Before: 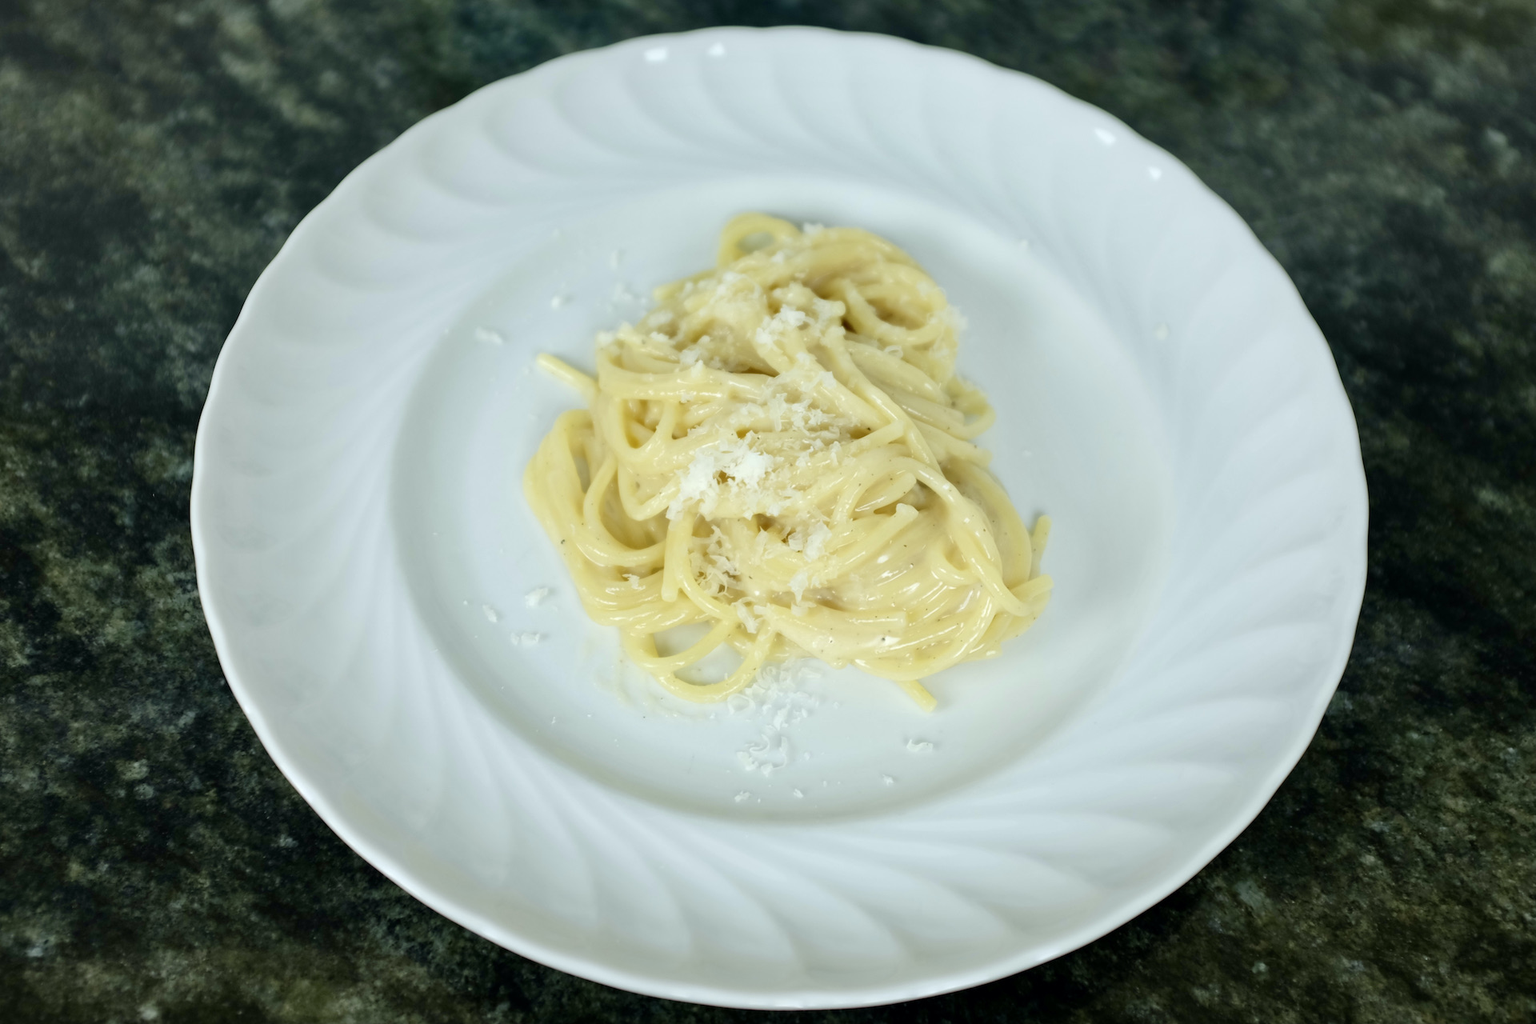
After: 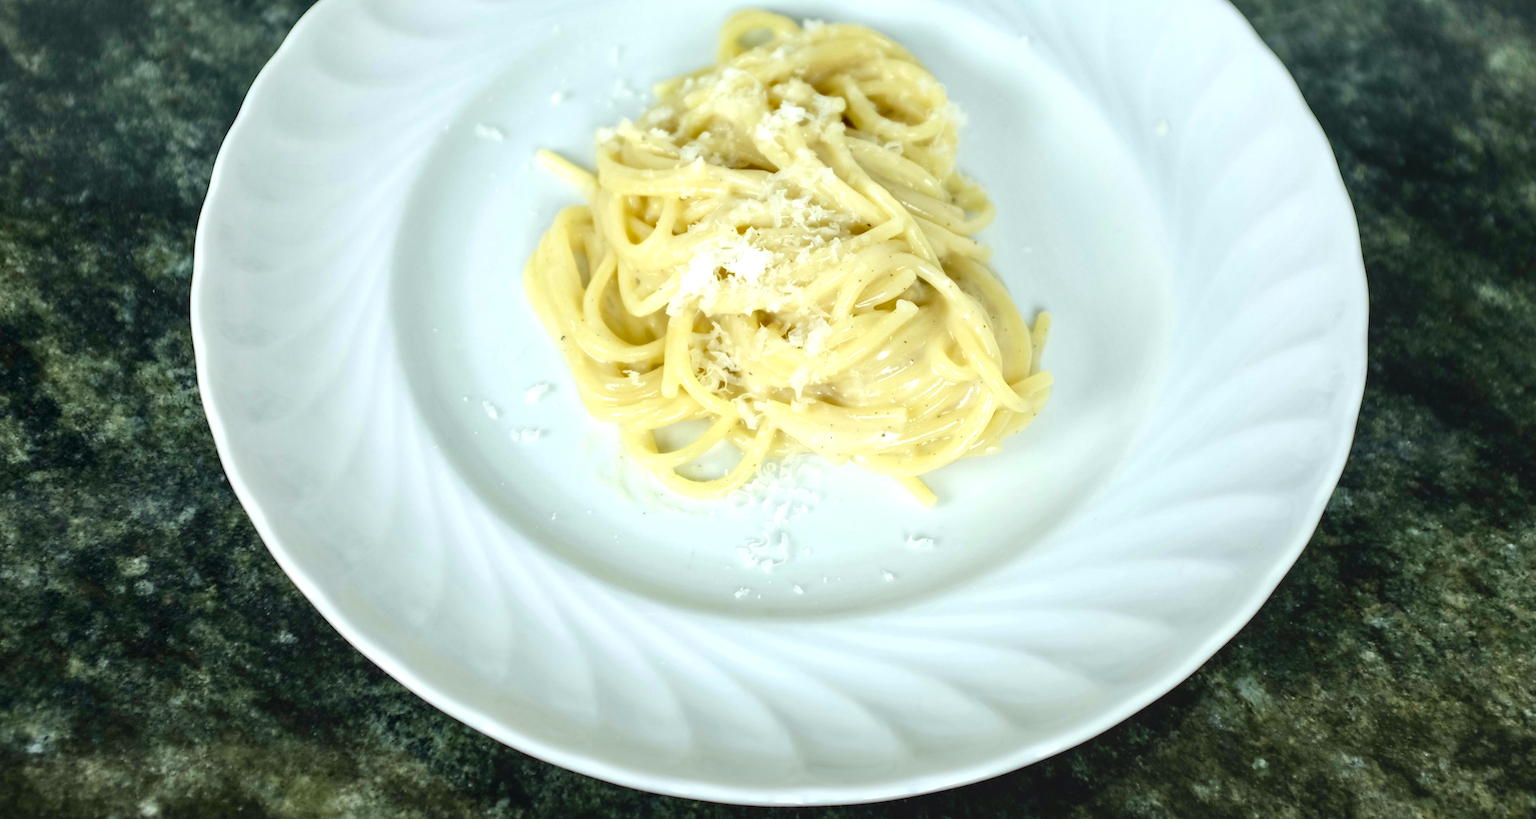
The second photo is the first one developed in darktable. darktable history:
crop and rotate: top 19.998%
local contrast: detail 130%
exposure: black level correction 0, exposure 0.5 EV, compensate highlight preservation false
